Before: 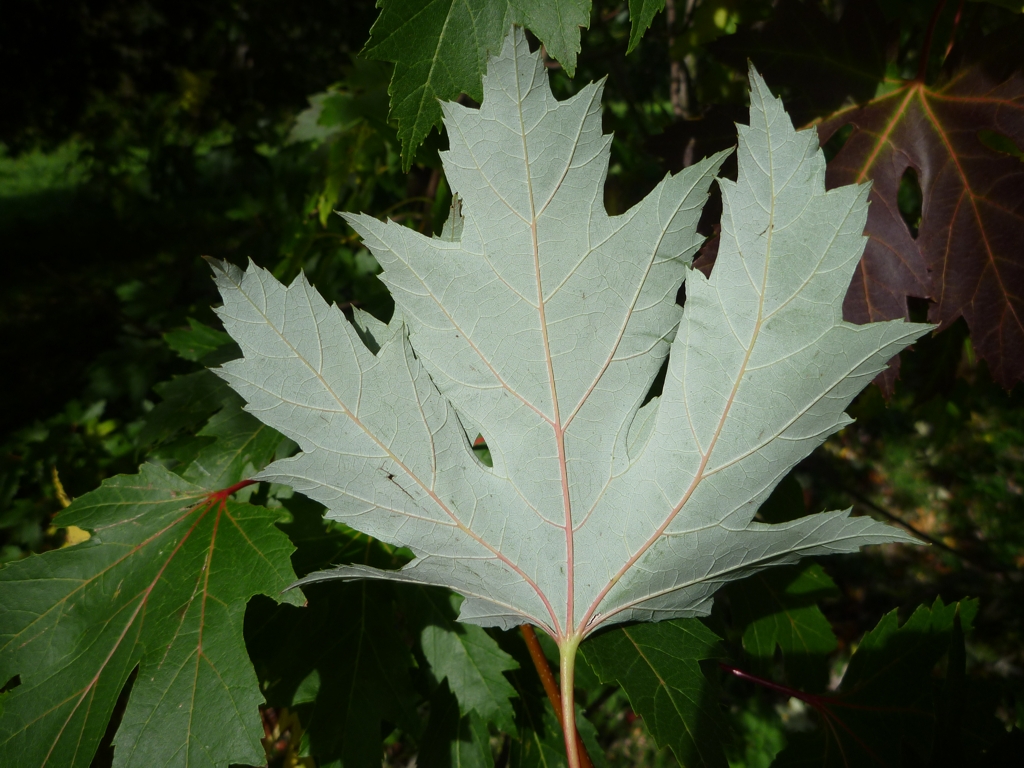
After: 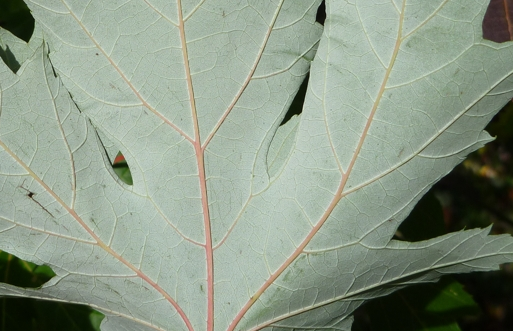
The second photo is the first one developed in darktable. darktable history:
crop: left 35.189%, top 36.776%, right 14.635%, bottom 20.029%
